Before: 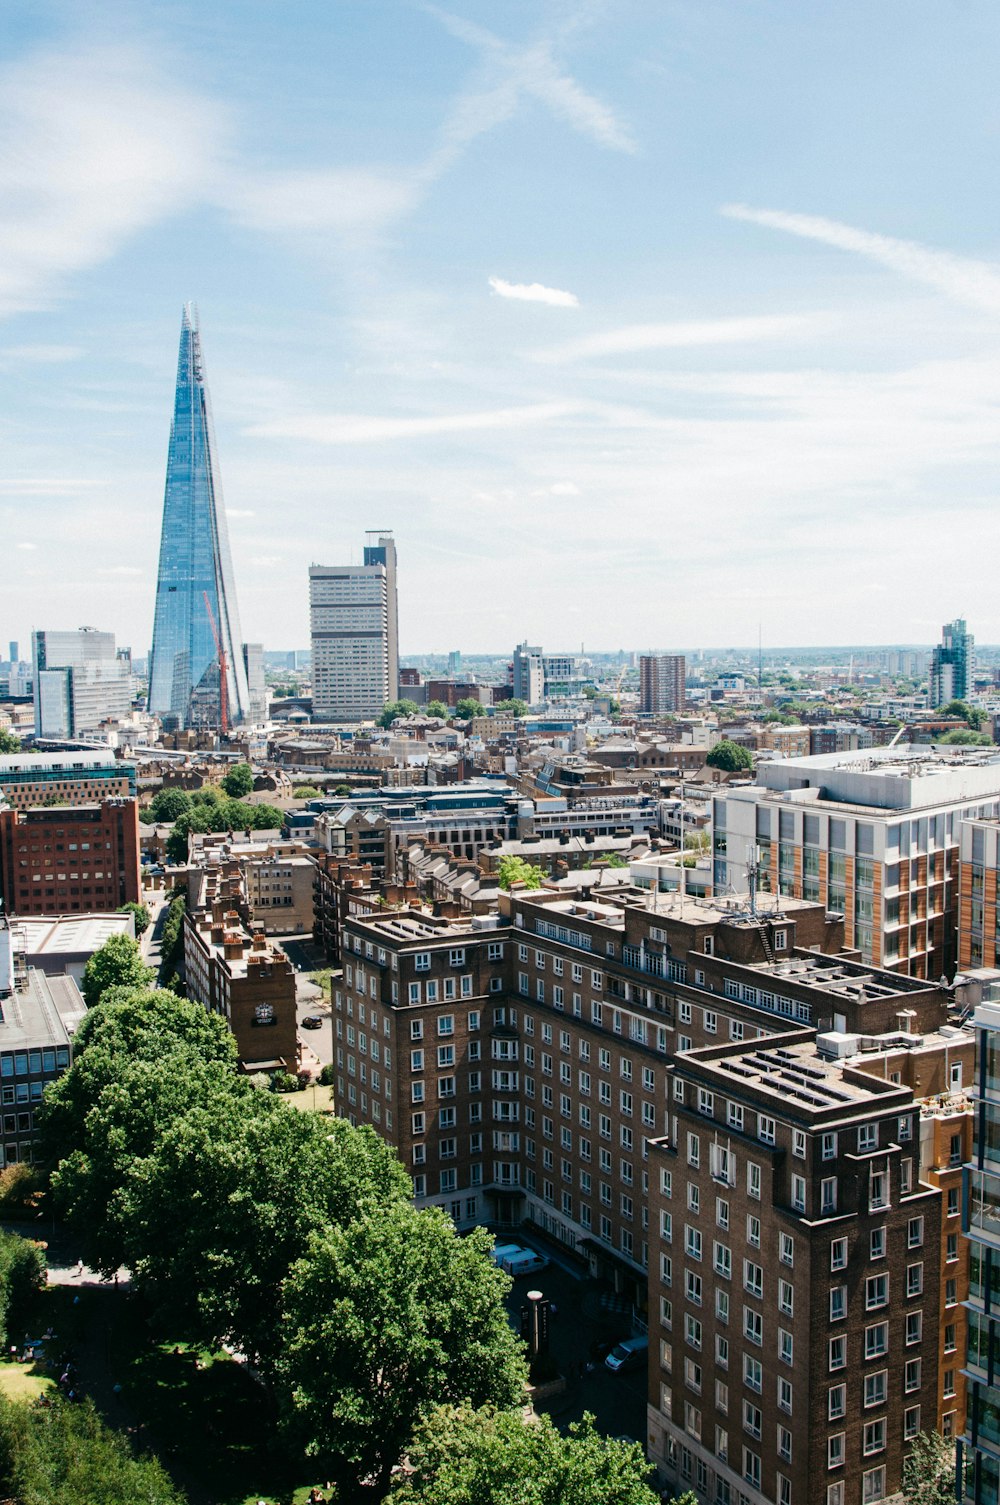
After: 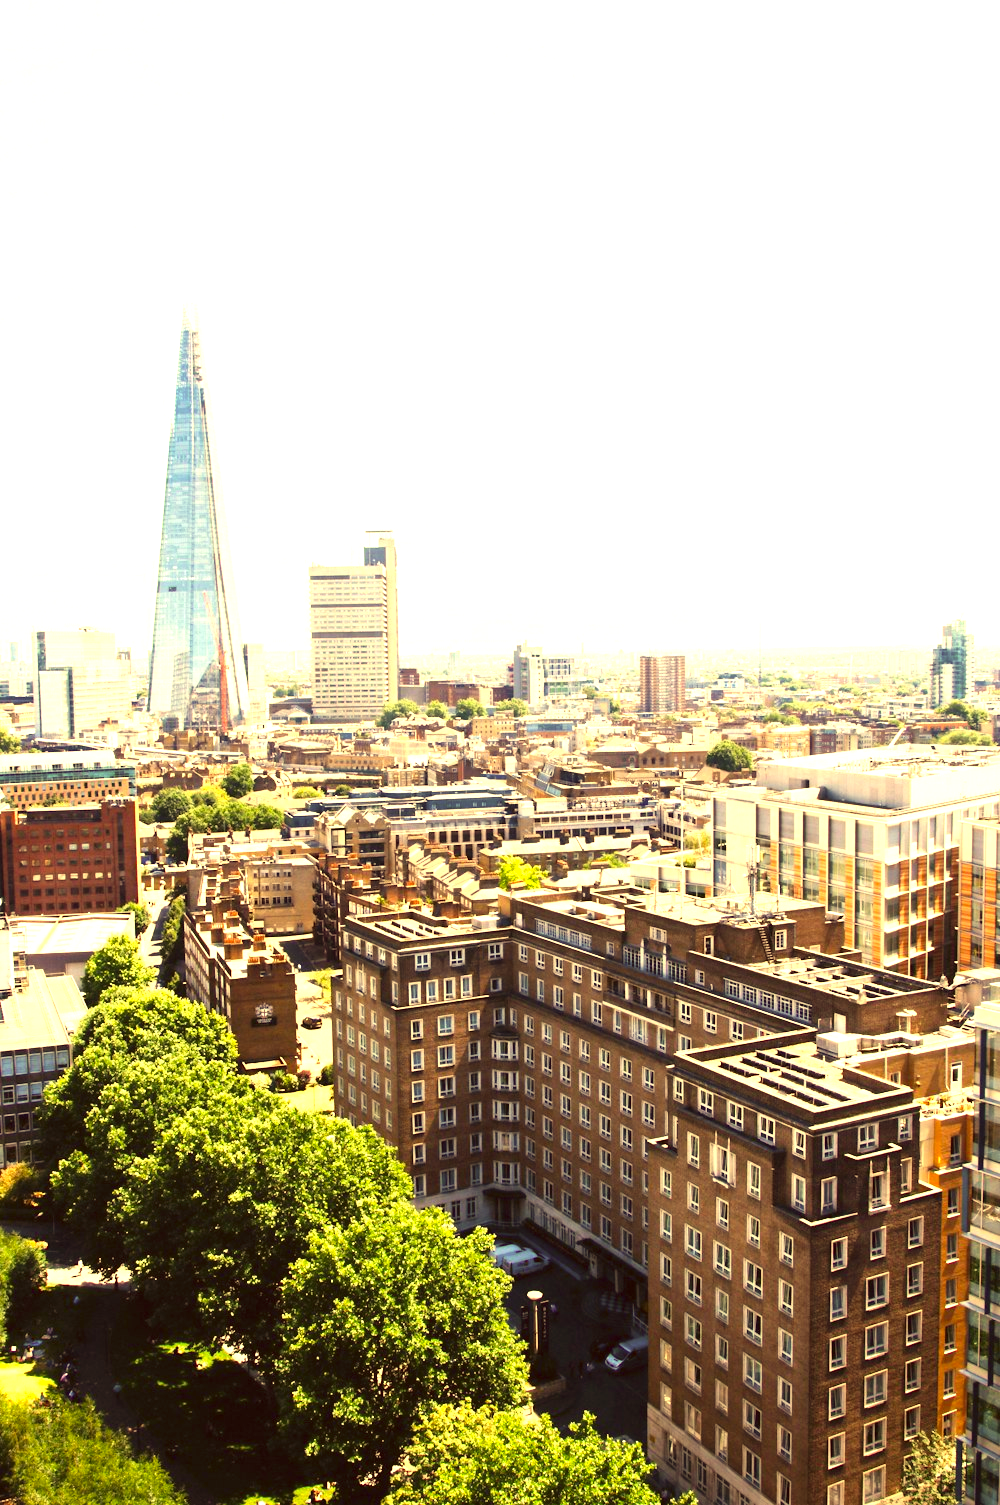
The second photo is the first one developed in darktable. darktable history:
exposure: black level correction 0, exposure 1.451 EV, compensate highlight preservation false
color correction: highlights a* 9.78, highlights b* 39.21, shadows a* 13.98, shadows b* 3.23
contrast equalizer: octaves 7, y [[0.5 ×4, 0.467, 0.376], [0.5 ×6], [0.5 ×6], [0 ×6], [0 ×6]]
